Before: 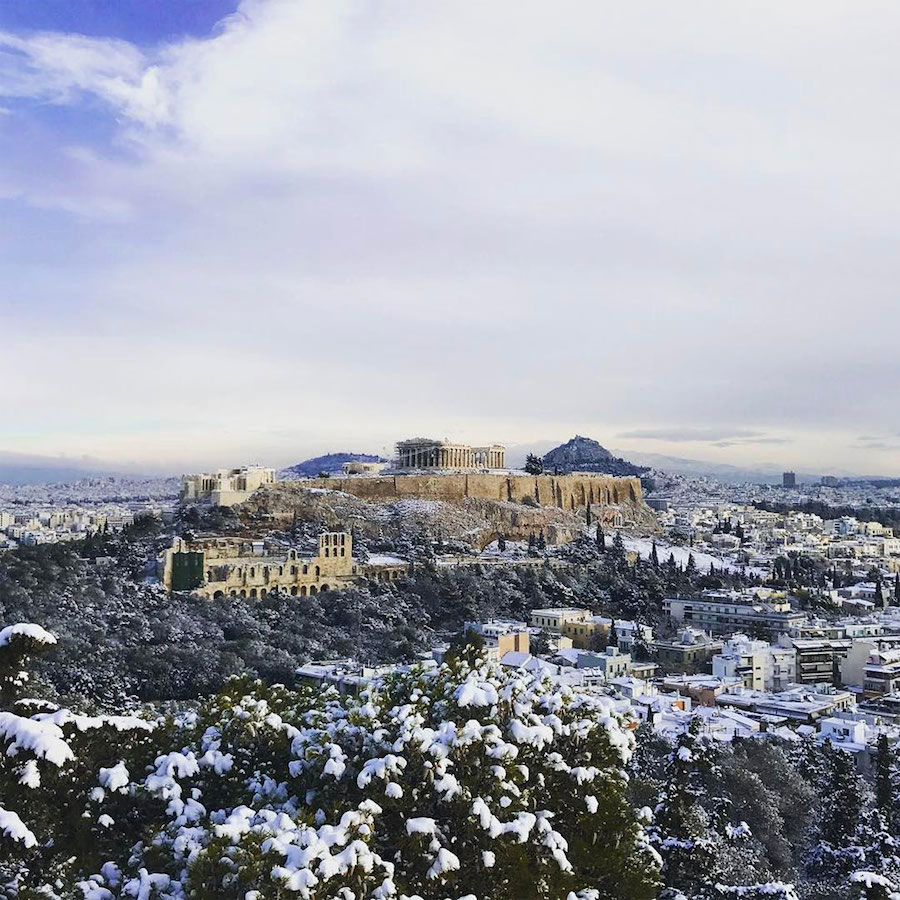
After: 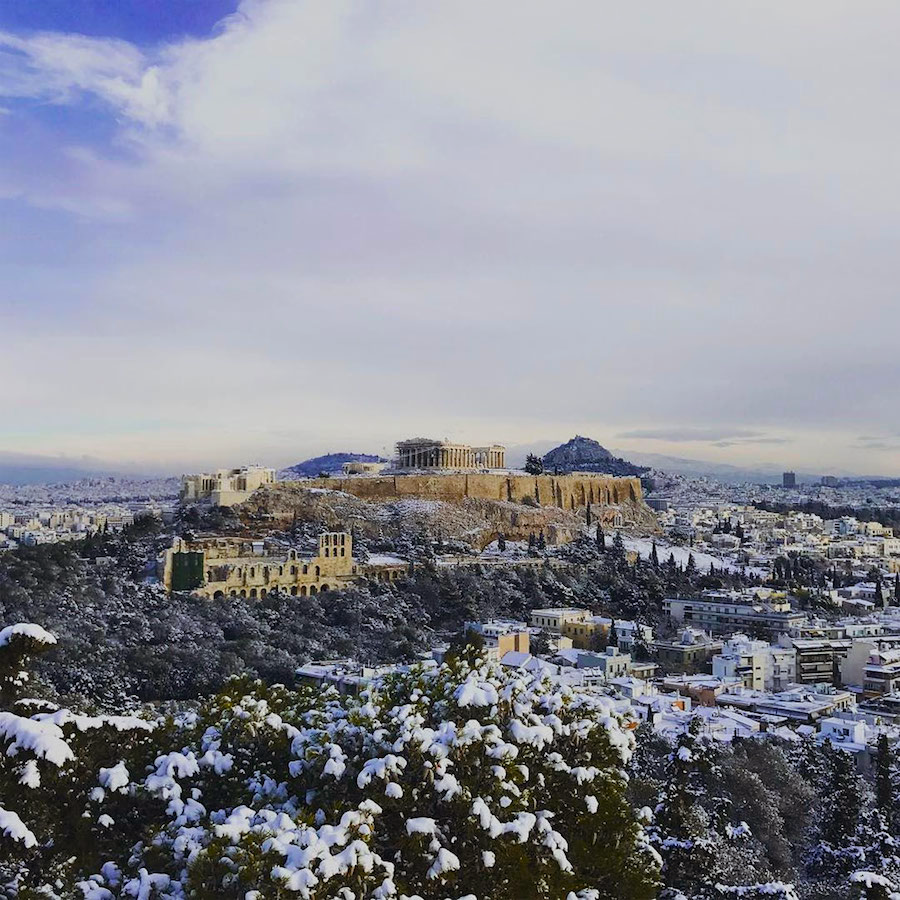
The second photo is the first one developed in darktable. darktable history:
exposure: exposure -0.413 EV, compensate exposure bias true, compensate highlight preservation false
color balance rgb: shadows lift › chroma 2.002%, shadows lift › hue 51.03°, perceptual saturation grading › global saturation 29.758%
